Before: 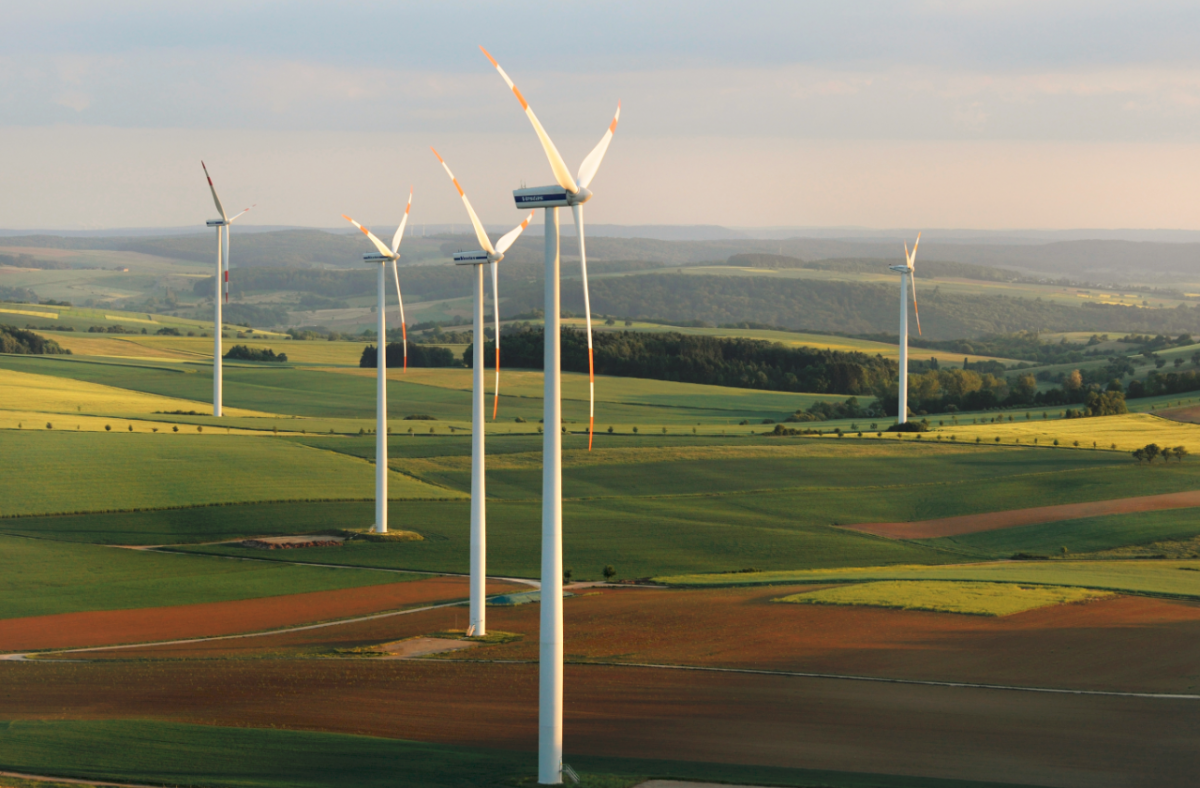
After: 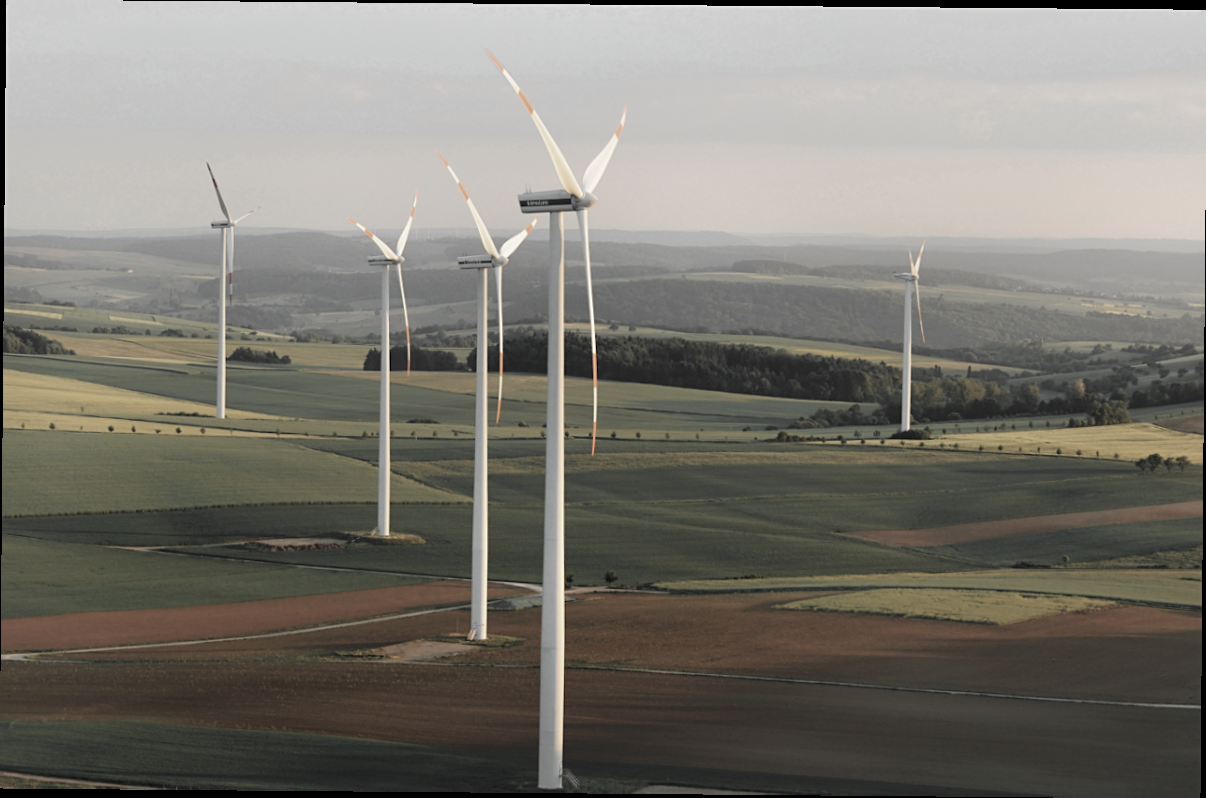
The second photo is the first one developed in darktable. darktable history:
crop and rotate: angle -0.491°
sharpen: amount 0.214
color zones: curves: ch0 [(0, 0.613) (0.01, 0.613) (0.245, 0.448) (0.498, 0.529) (0.642, 0.665) (0.879, 0.777) (0.99, 0.613)]; ch1 [(0, 0.035) (0.121, 0.189) (0.259, 0.197) (0.415, 0.061) (0.589, 0.022) (0.732, 0.022) (0.857, 0.026) (0.991, 0.053)]
